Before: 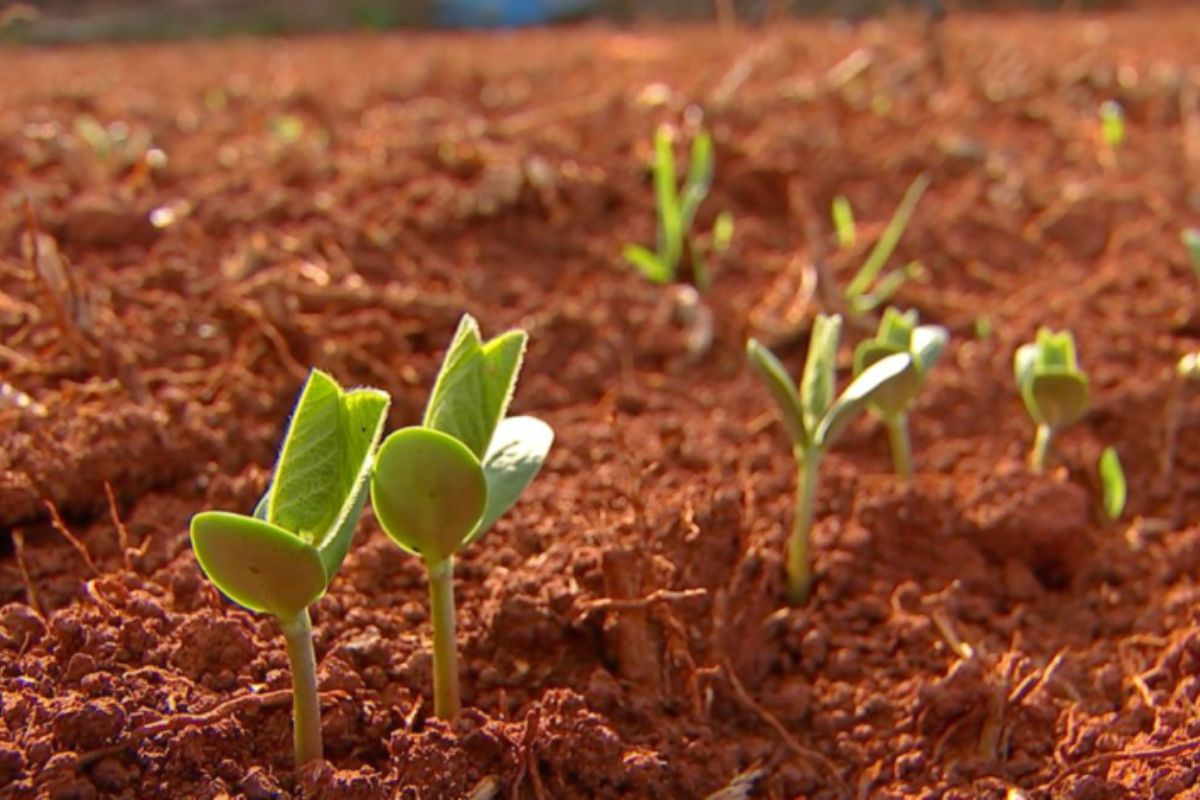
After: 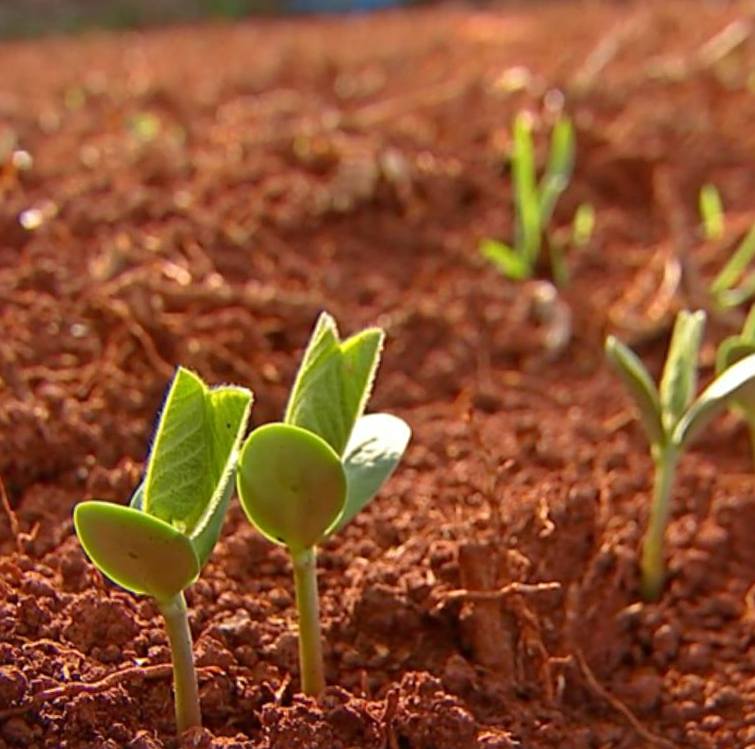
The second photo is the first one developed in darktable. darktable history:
crop and rotate: left 6.617%, right 26.717%
rotate and perspective: rotation 0.062°, lens shift (vertical) 0.115, lens shift (horizontal) -0.133, crop left 0.047, crop right 0.94, crop top 0.061, crop bottom 0.94
sharpen: on, module defaults
